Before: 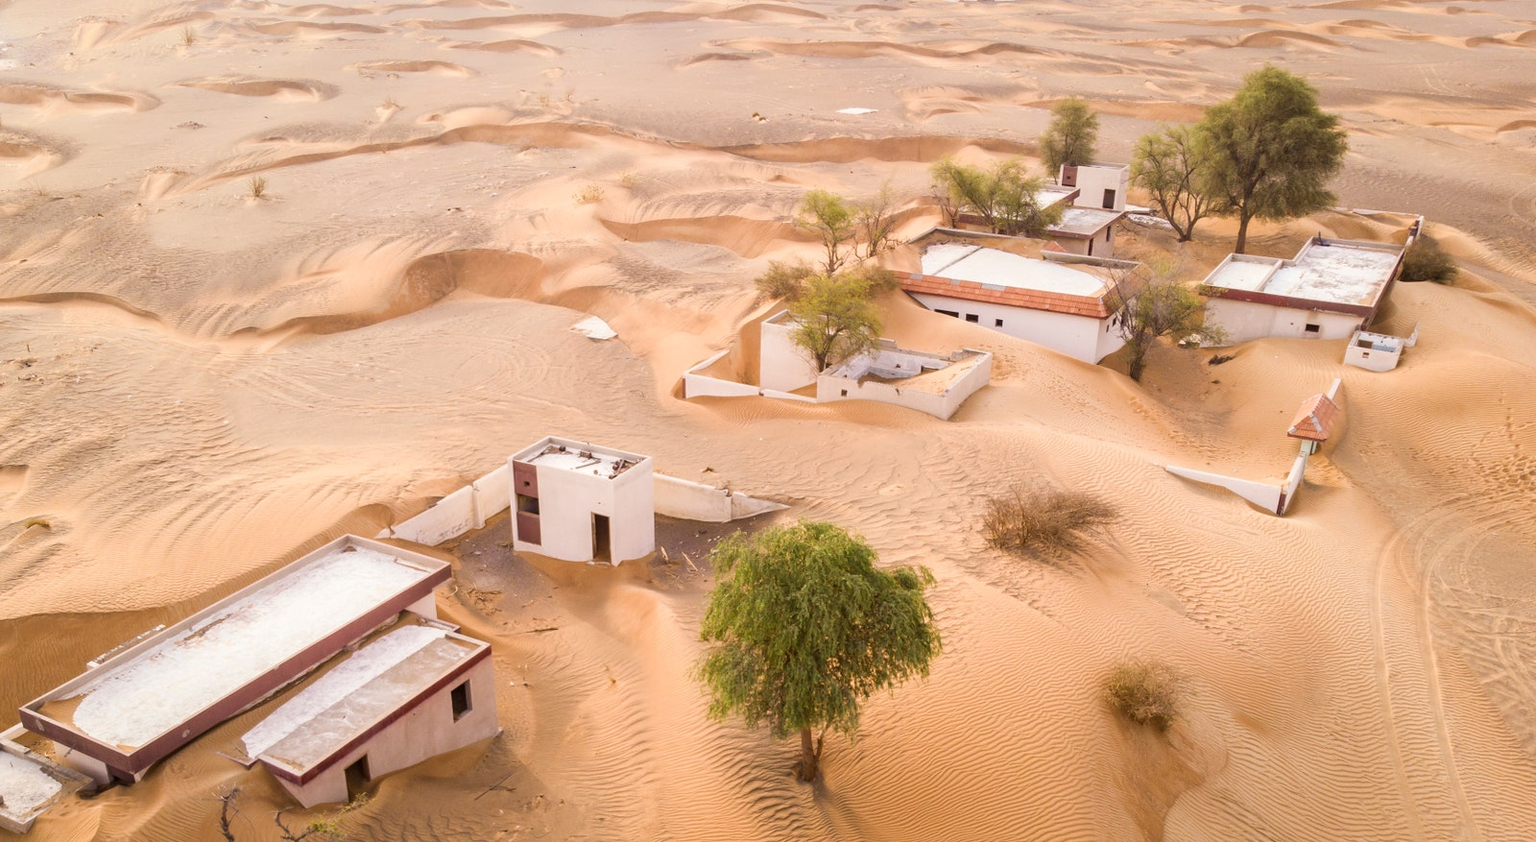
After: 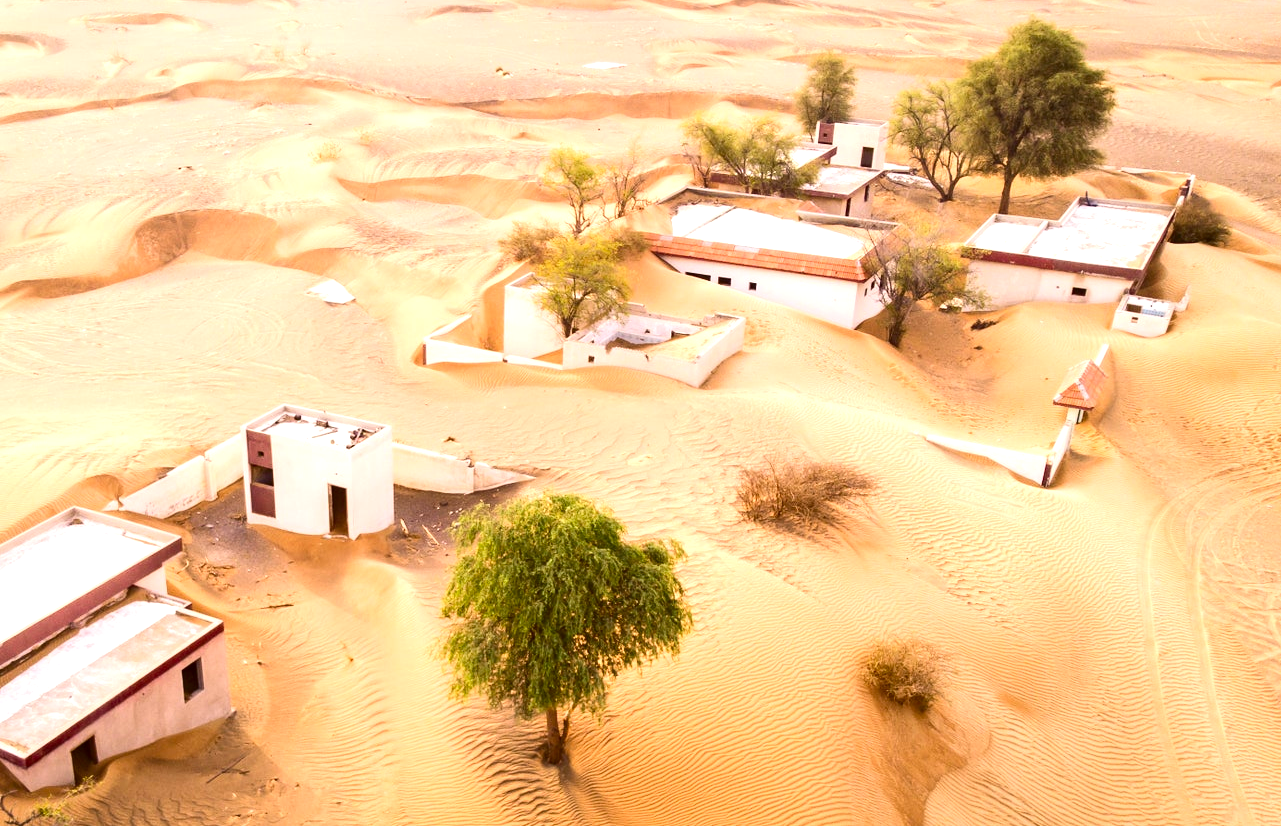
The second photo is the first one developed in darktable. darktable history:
crop and rotate: left 18.059%, top 5.735%, right 1.818%
exposure: black level correction 0, exposure 0.692 EV, compensate highlight preservation false
contrast brightness saturation: contrast 0.187, brightness -0.104, saturation 0.207
